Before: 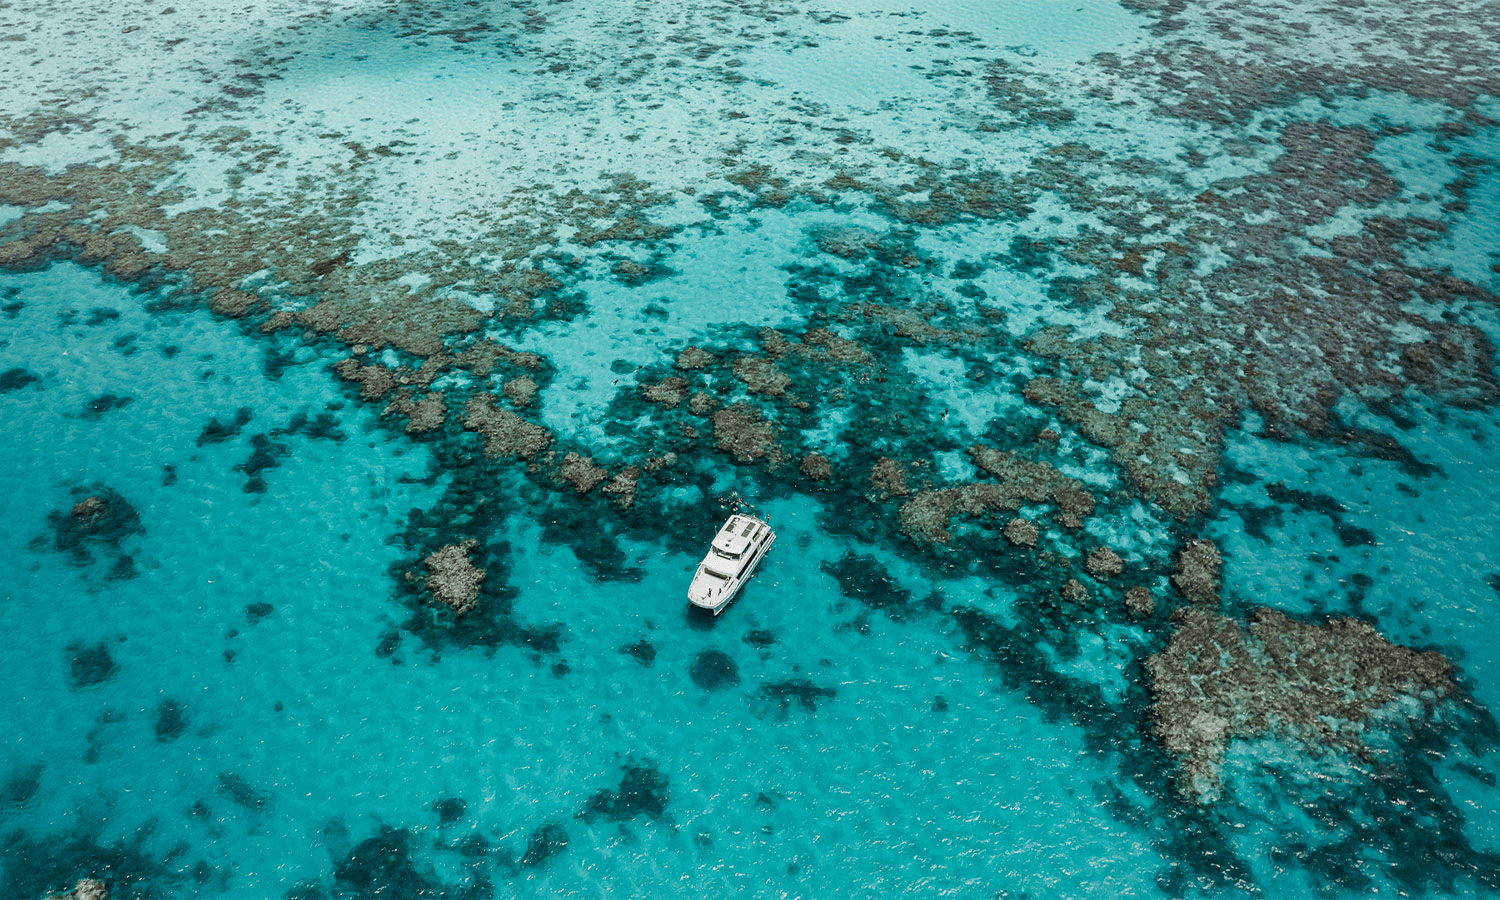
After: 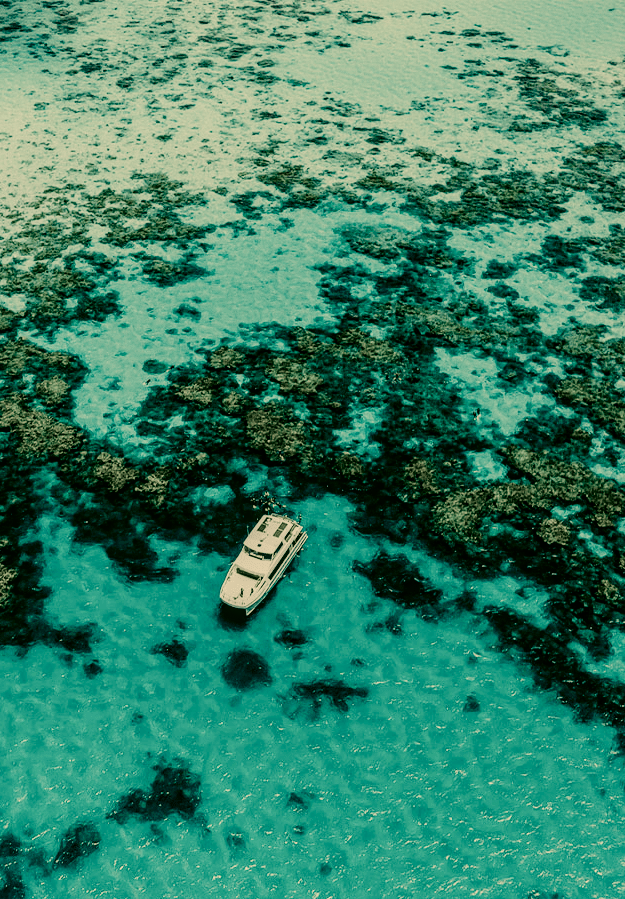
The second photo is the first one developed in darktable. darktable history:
crop: left 31.229%, right 27.105%
local contrast: on, module defaults
filmic rgb: middle gray luminance 29%, black relative exposure -10.3 EV, white relative exposure 5.5 EV, threshold 6 EV, target black luminance 0%, hardness 3.95, latitude 2.04%, contrast 1.132, highlights saturation mix 5%, shadows ↔ highlights balance 15.11%, preserve chrominance no, color science v3 (2019), use custom middle-gray values true, iterations of high-quality reconstruction 0, enable highlight reconstruction true
color correction: highlights a* 5.3, highlights b* 24.26, shadows a* -15.58, shadows b* 4.02
tone equalizer: -8 EV -0.75 EV, -7 EV -0.7 EV, -6 EV -0.6 EV, -5 EV -0.4 EV, -3 EV 0.4 EV, -2 EV 0.6 EV, -1 EV 0.7 EV, +0 EV 0.75 EV, edges refinement/feathering 500, mask exposure compensation -1.57 EV, preserve details no
bloom: size 5%, threshold 95%, strength 15%
